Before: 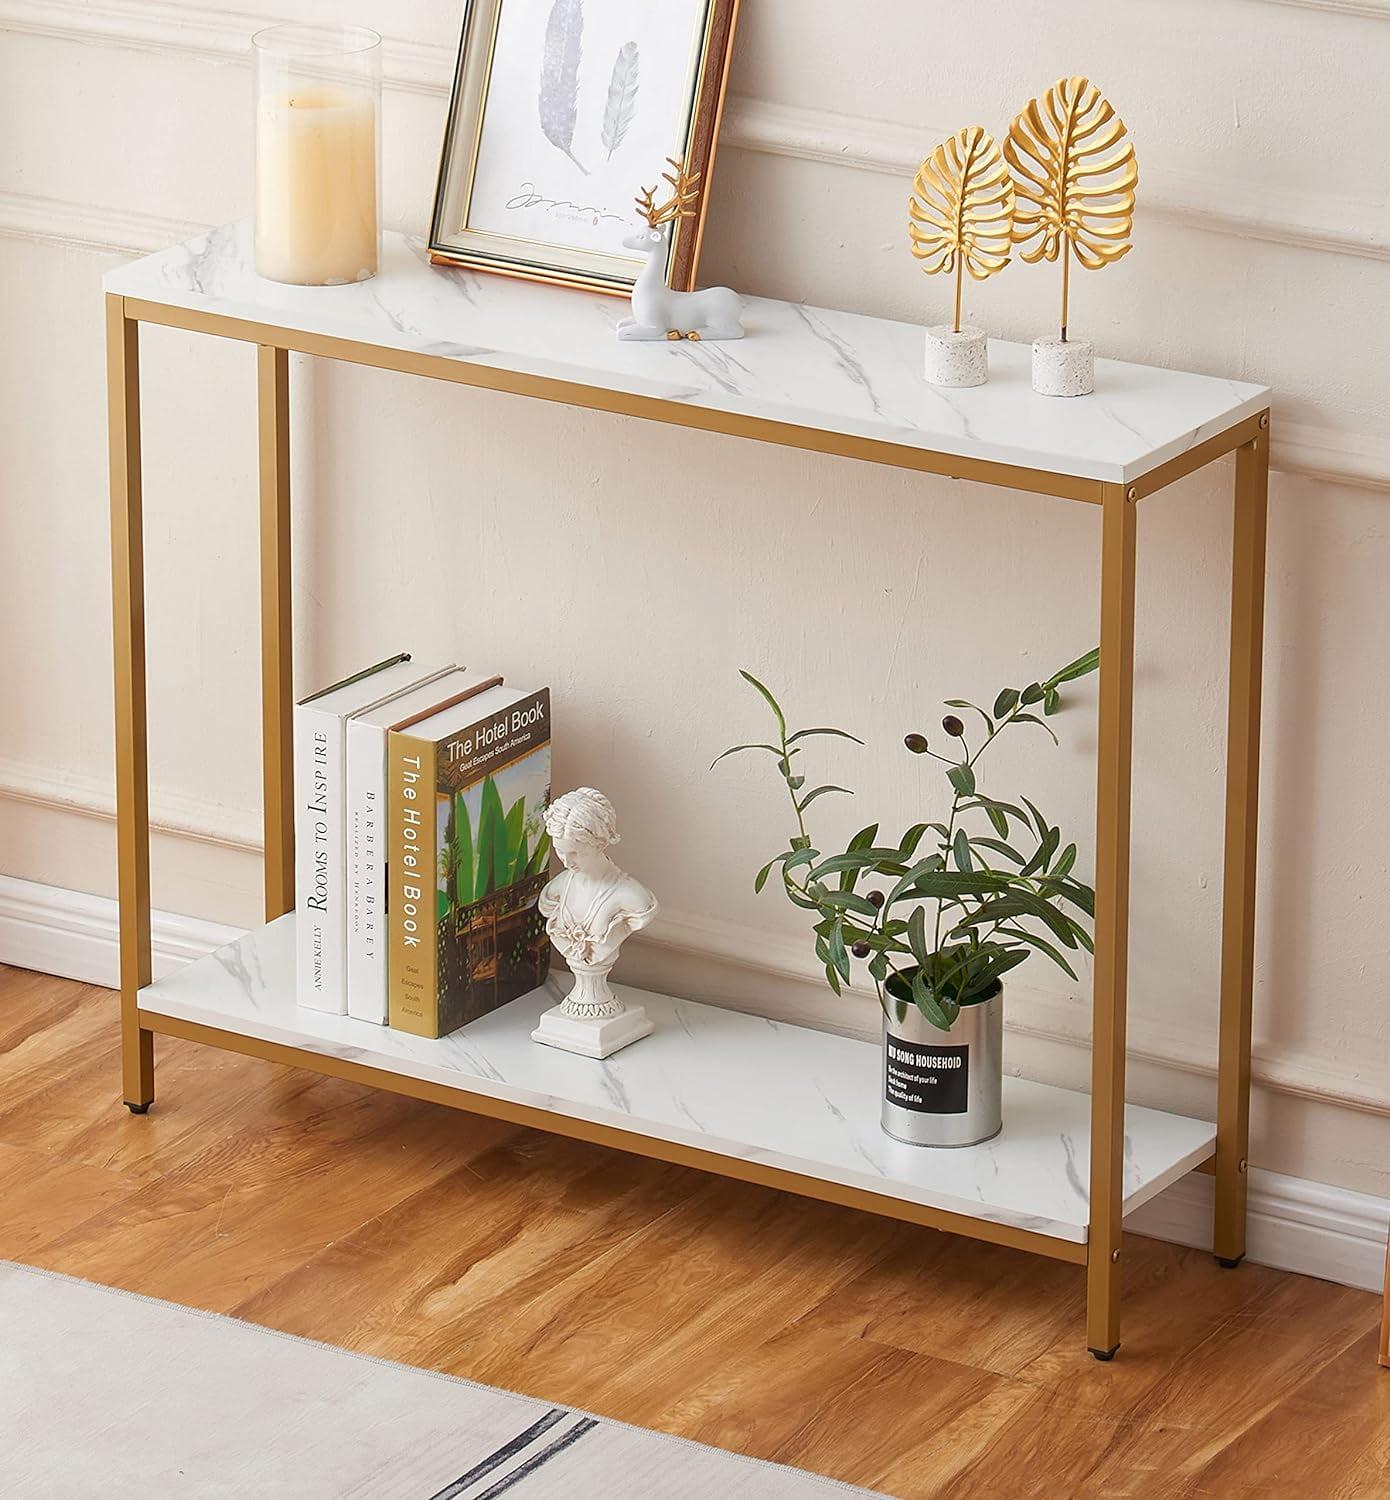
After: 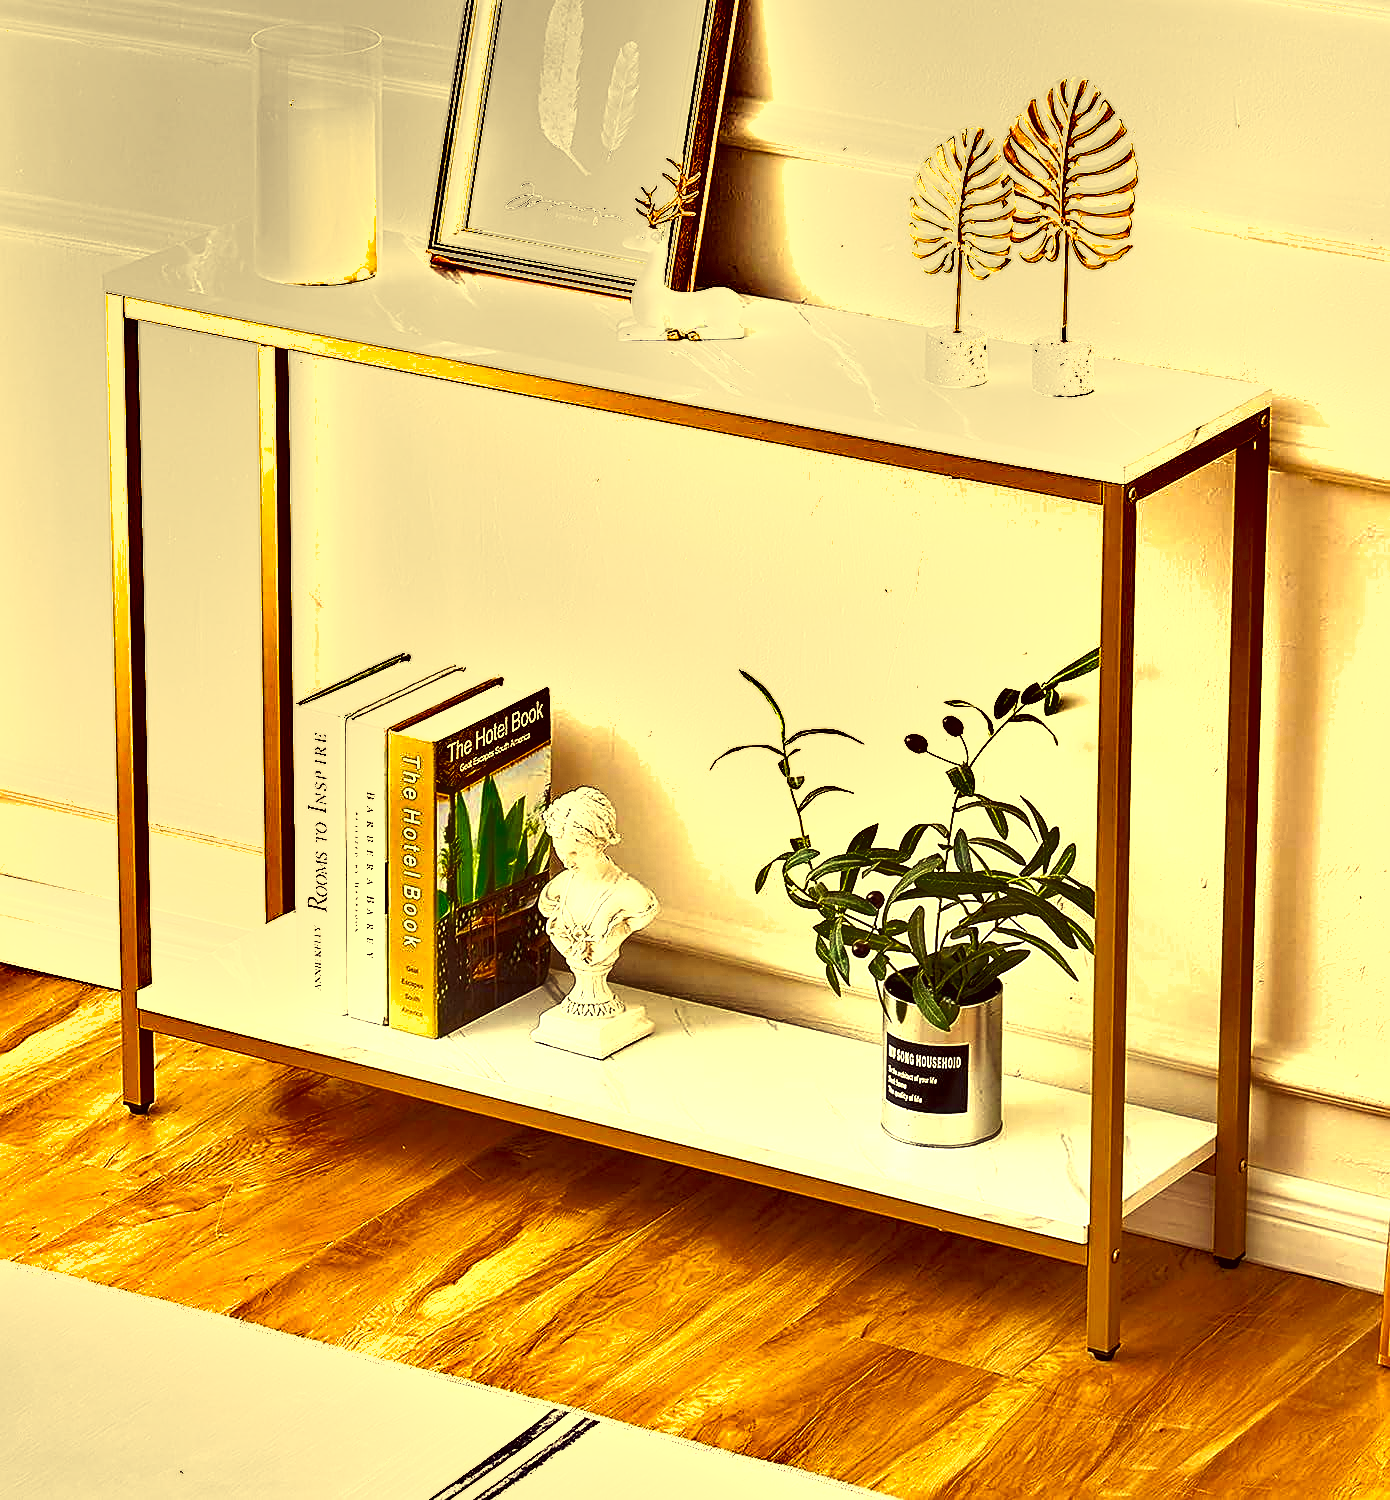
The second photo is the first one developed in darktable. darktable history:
sharpen: on, module defaults
color balance rgb: perceptual saturation grading › global saturation 0.489%, perceptual saturation grading › mid-tones 11.326%, global vibrance 9.617%, contrast 15.643%, saturation formula JzAzBz (2021)
shadows and highlights: low approximation 0.01, soften with gaussian
exposure: black level correction 0.01, exposure 1 EV, compensate highlight preservation false
color correction: highlights a* -0.362, highlights b* 39.83, shadows a* 9.7, shadows b* -0.482
